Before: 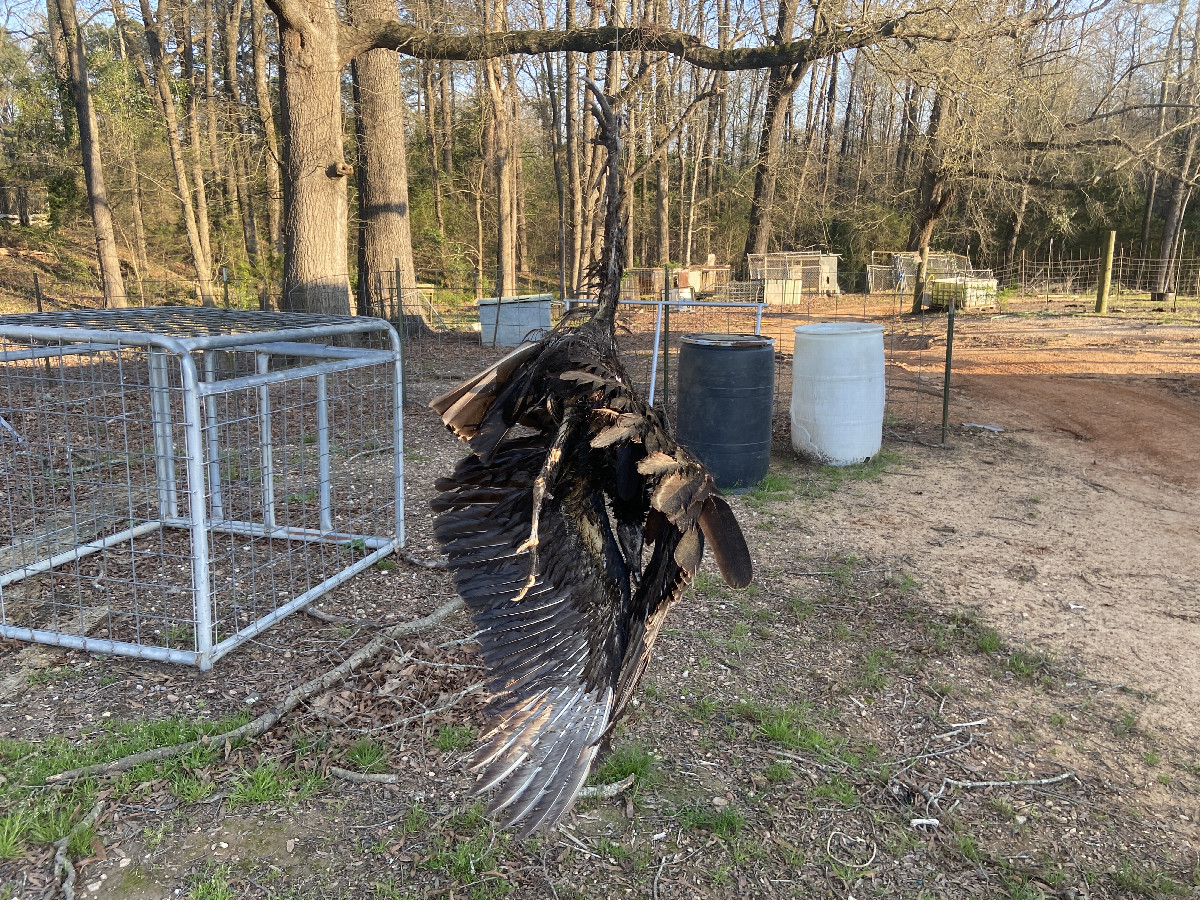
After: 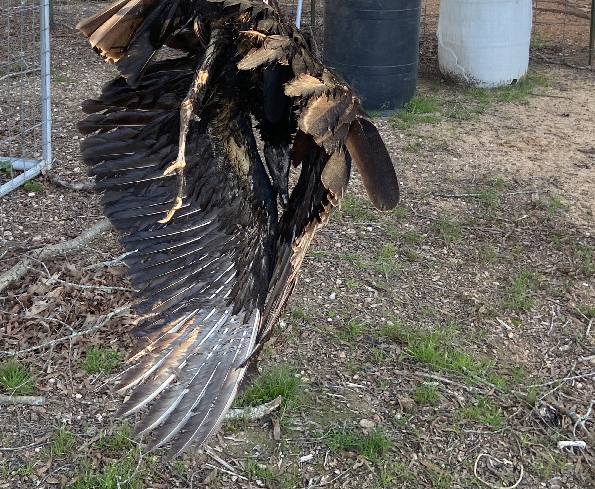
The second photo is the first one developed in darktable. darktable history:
crop: left 29.432%, top 42.091%, right 20.915%, bottom 3.496%
